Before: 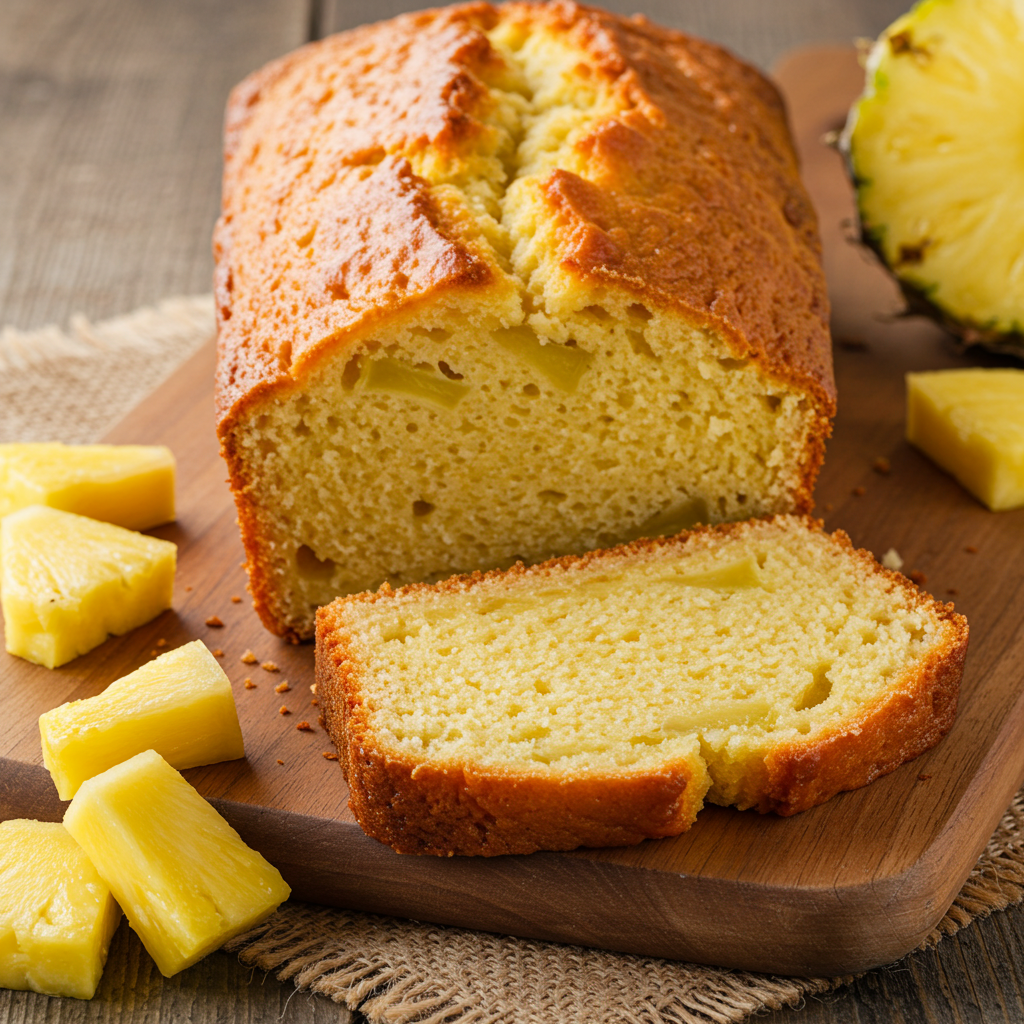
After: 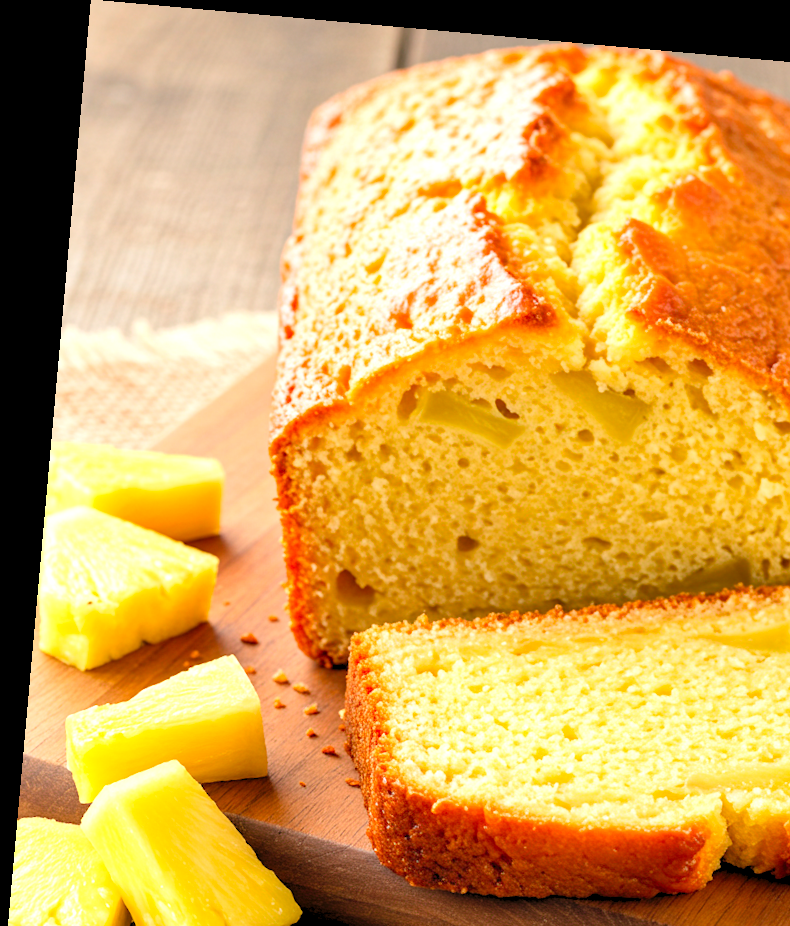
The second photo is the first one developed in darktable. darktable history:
crop: right 28.885%, bottom 16.626%
levels: levels [0.036, 0.364, 0.827]
rotate and perspective: rotation 5.12°, automatic cropping off
shadows and highlights: radius 264.75, soften with gaussian
exposure: compensate highlight preservation false
